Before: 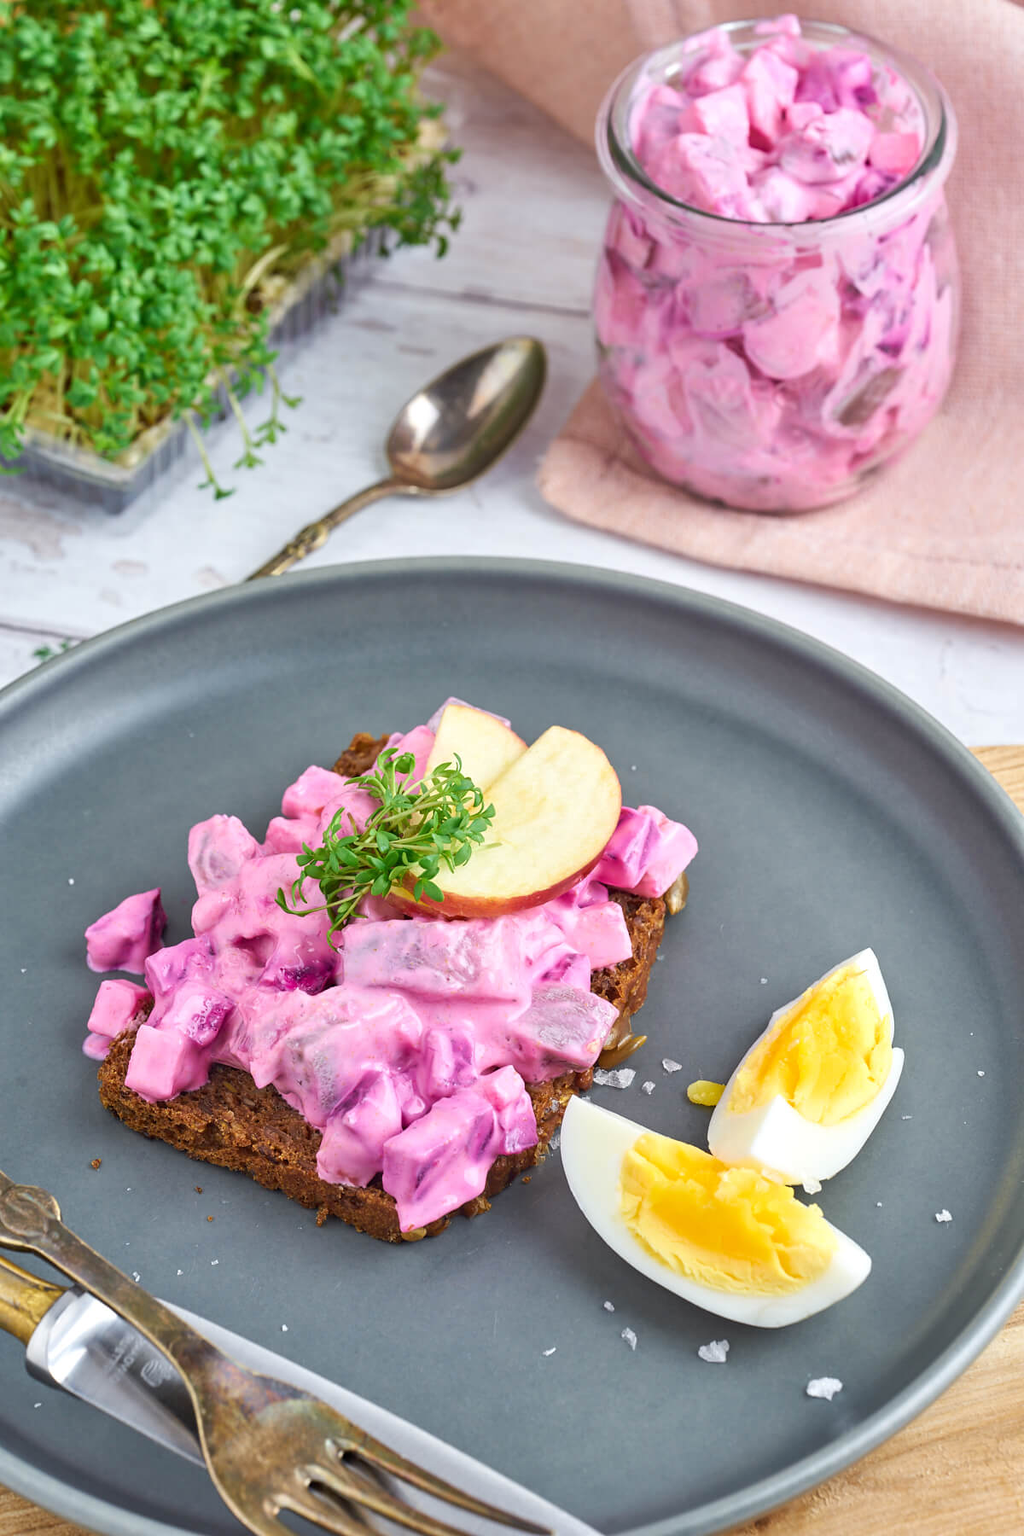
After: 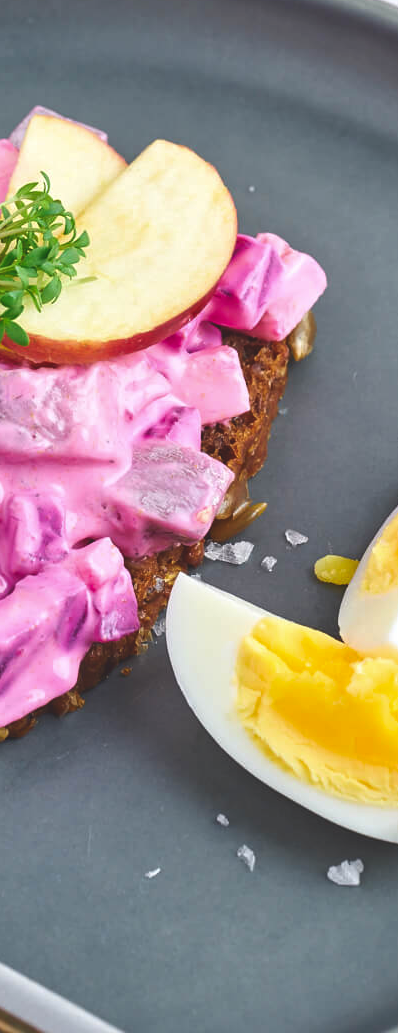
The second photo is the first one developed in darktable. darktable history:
crop: left 40.956%, top 39.54%, right 25.845%, bottom 3.038%
exposure: black level correction -0.031, compensate highlight preservation false
contrast brightness saturation: contrast 0.067, brightness -0.139, saturation 0.116
